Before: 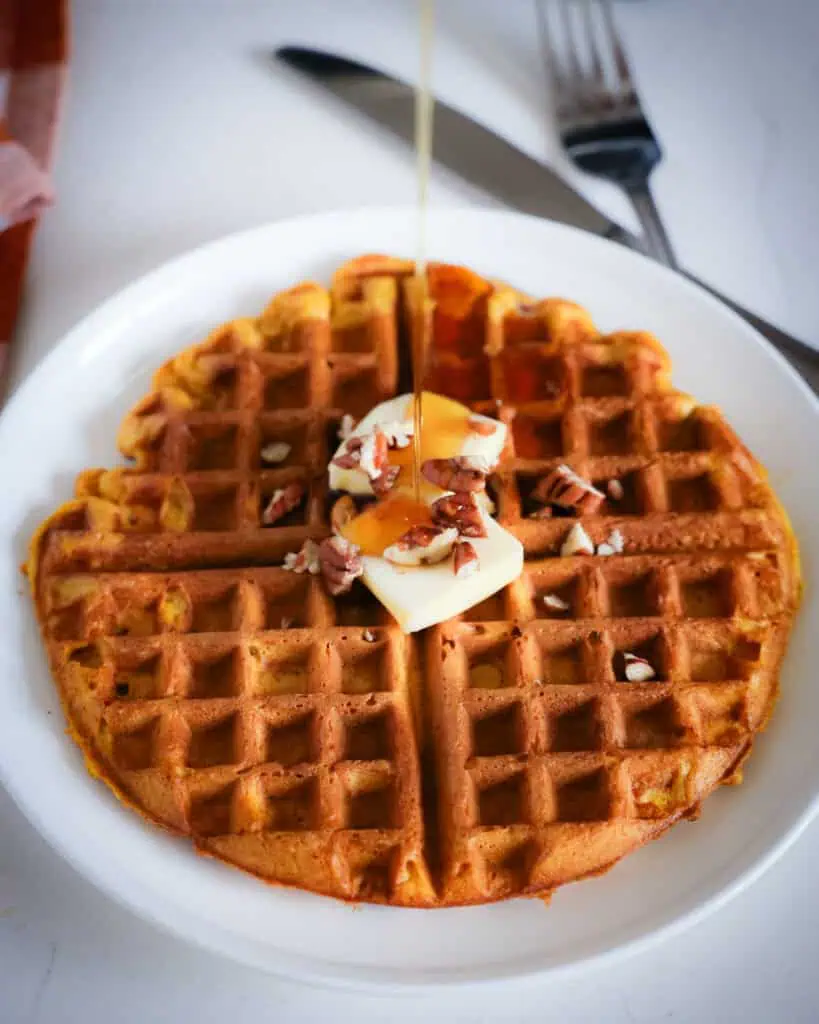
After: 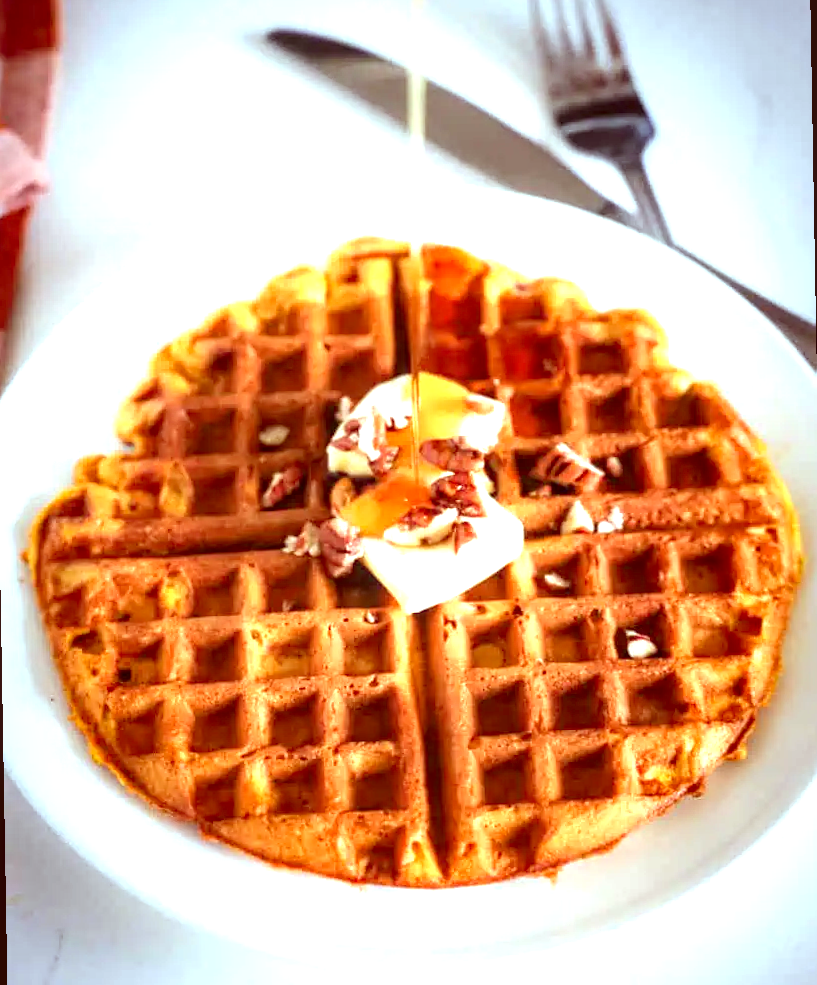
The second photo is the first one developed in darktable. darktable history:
local contrast: detail 130%
color correction: highlights a* -7.23, highlights b* -0.161, shadows a* 20.08, shadows b* 11.73
rotate and perspective: rotation -1°, crop left 0.011, crop right 0.989, crop top 0.025, crop bottom 0.975
exposure: black level correction 0, exposure 1.125 EV, compensate exposure bias true, compensate highlight preservation false
